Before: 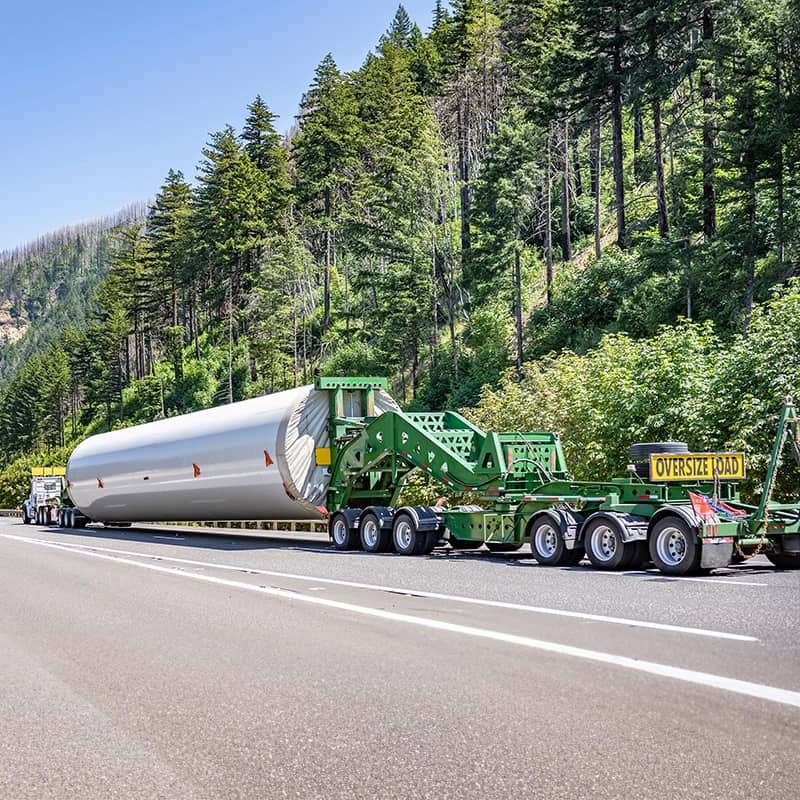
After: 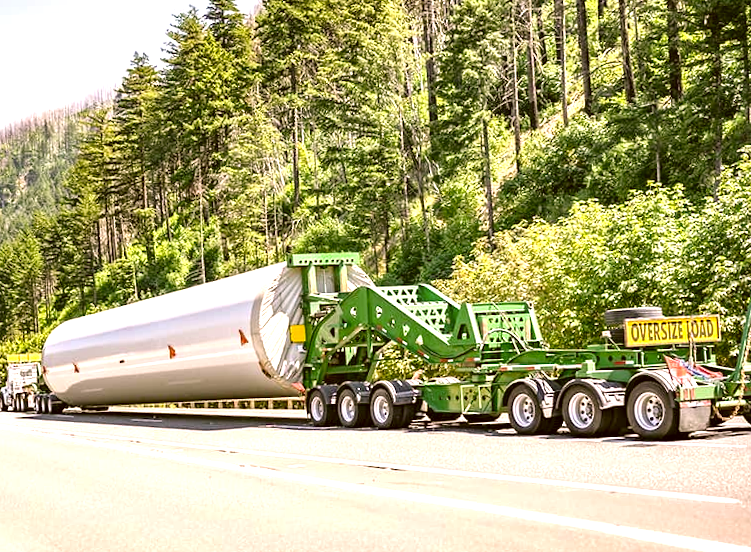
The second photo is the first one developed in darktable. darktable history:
color correction: highlights a* 8.98, highlights b* 15.09, shadows a* -0.49, shadows b* 26.52
exposure: exposure 0.95 EV, compensate highlight preservation false
crop and rotate: left 2.991%, top 13.302%, right 1.981%, bottom 12.636%
rotate and perspective: rotation -2°, crop left 0.022, crop right 0.978, crop top 0.049, crop bottom 0.951
